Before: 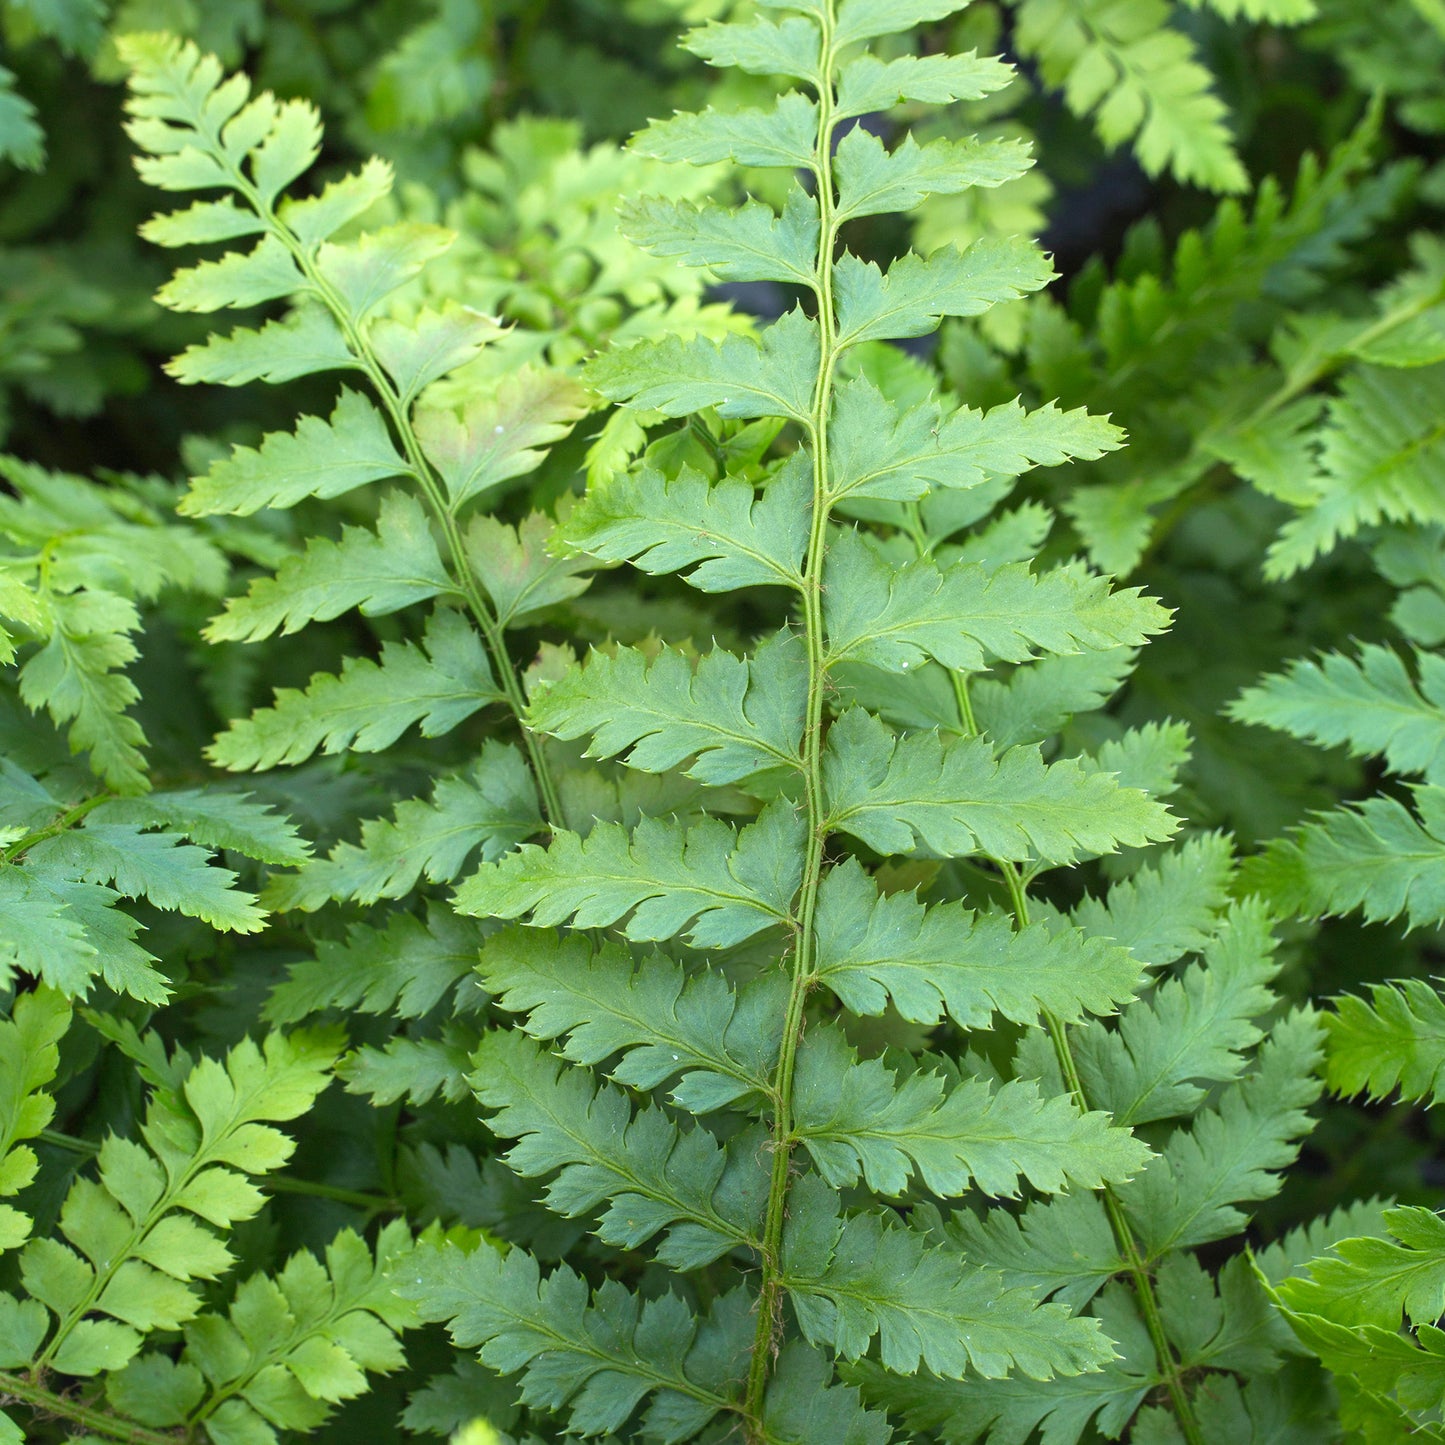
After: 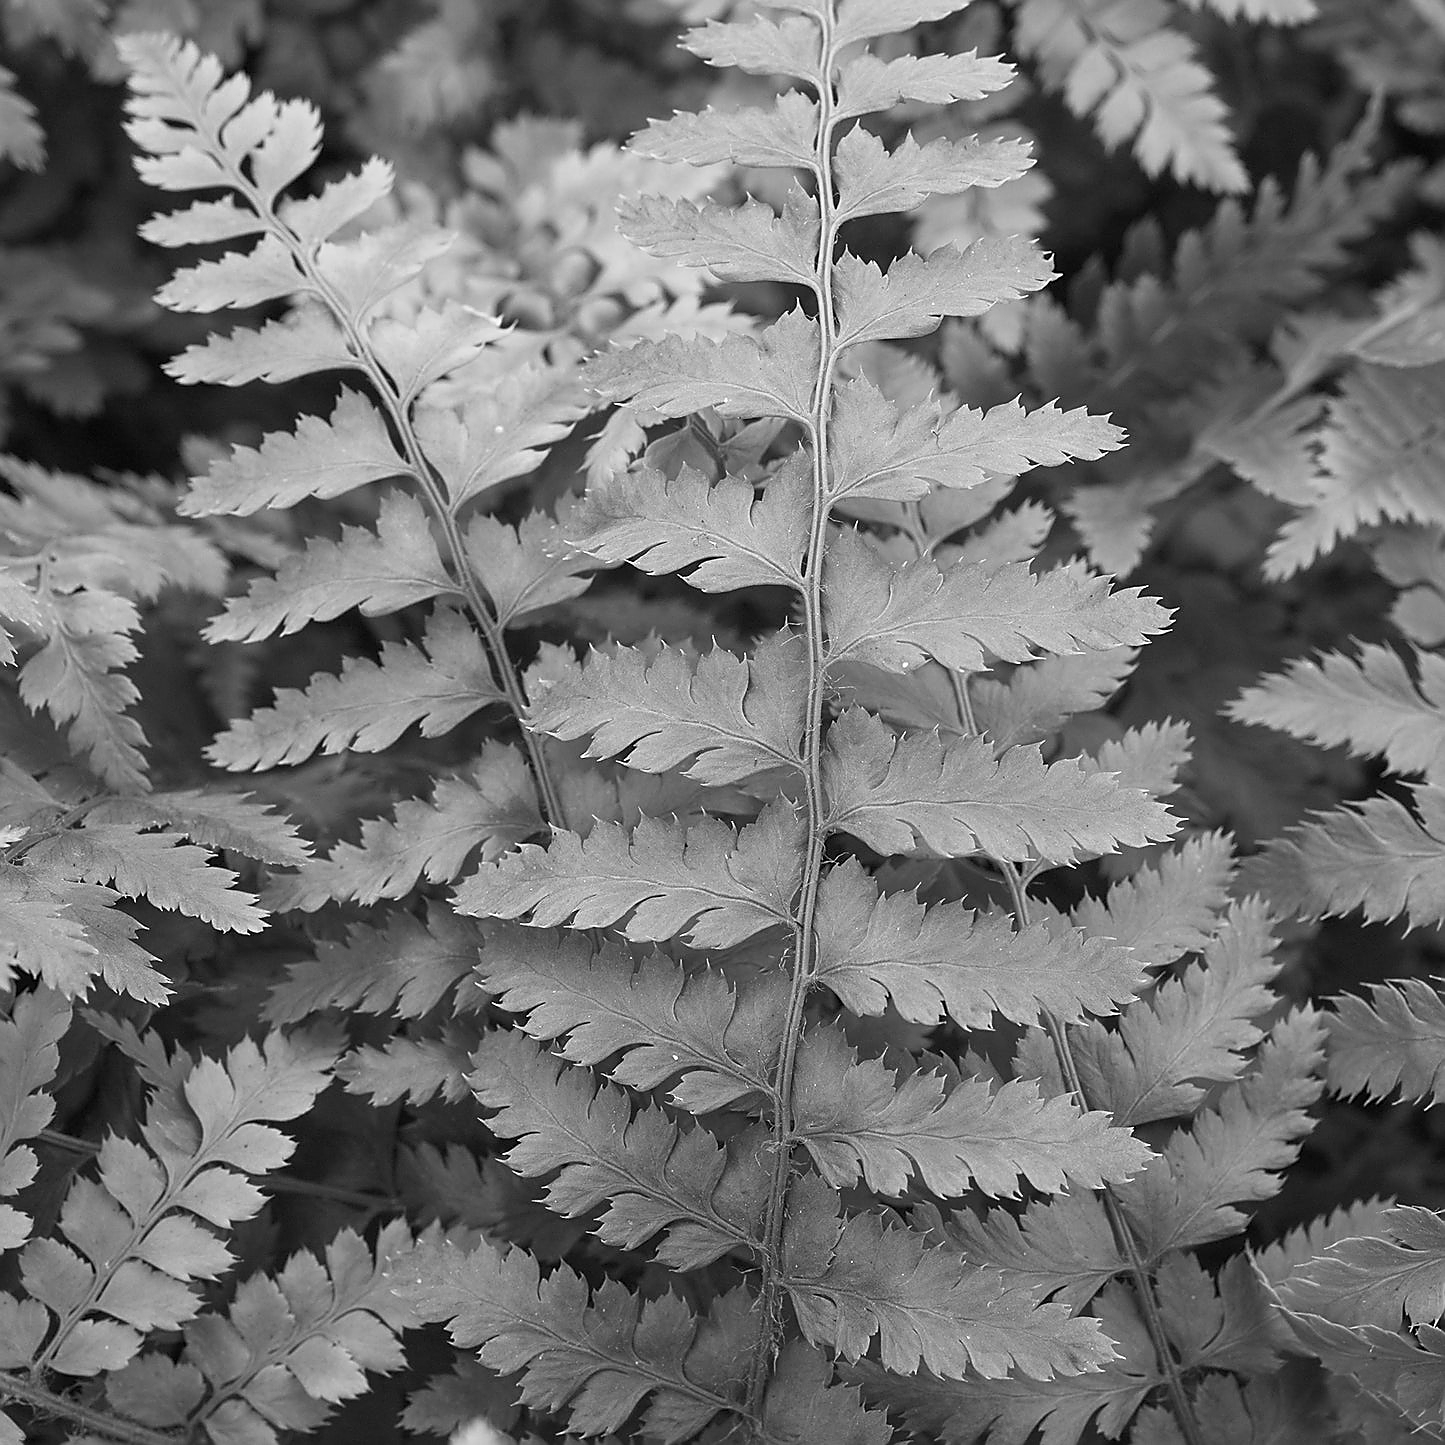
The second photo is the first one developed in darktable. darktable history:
sharpen: radius 1.4, amount 1.25, threshold 0.7
color calibration: output gray [0.22, 0.42, 0.37, 0], gray › normalize channels true, illuminant same as pipeline (D50), adaptation XYZ, x 0.346, y 0.359, gamut compression 0
